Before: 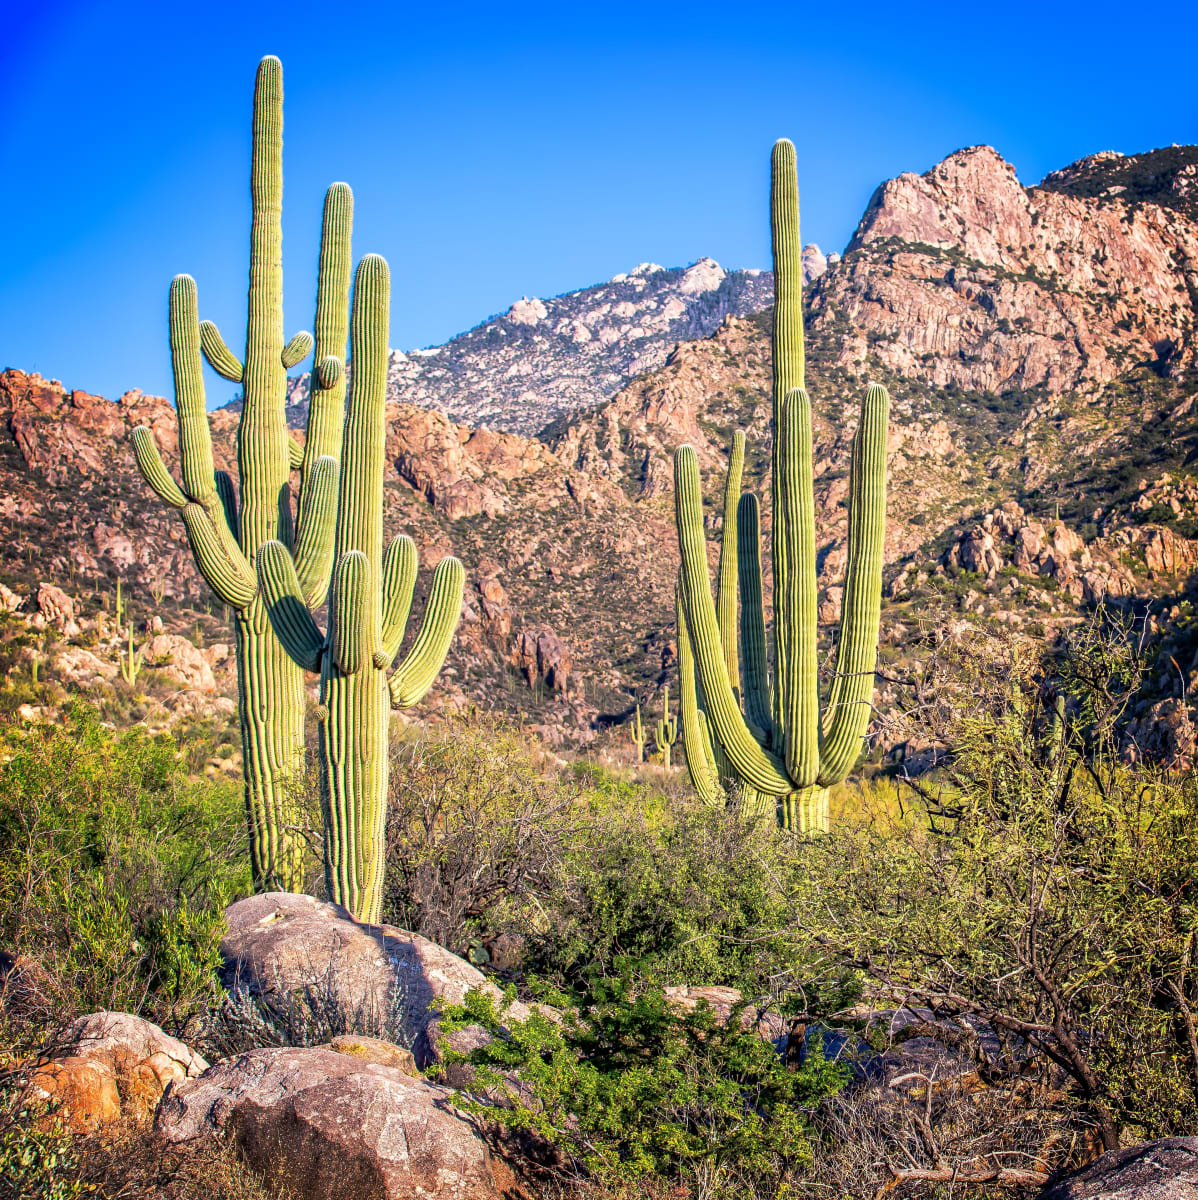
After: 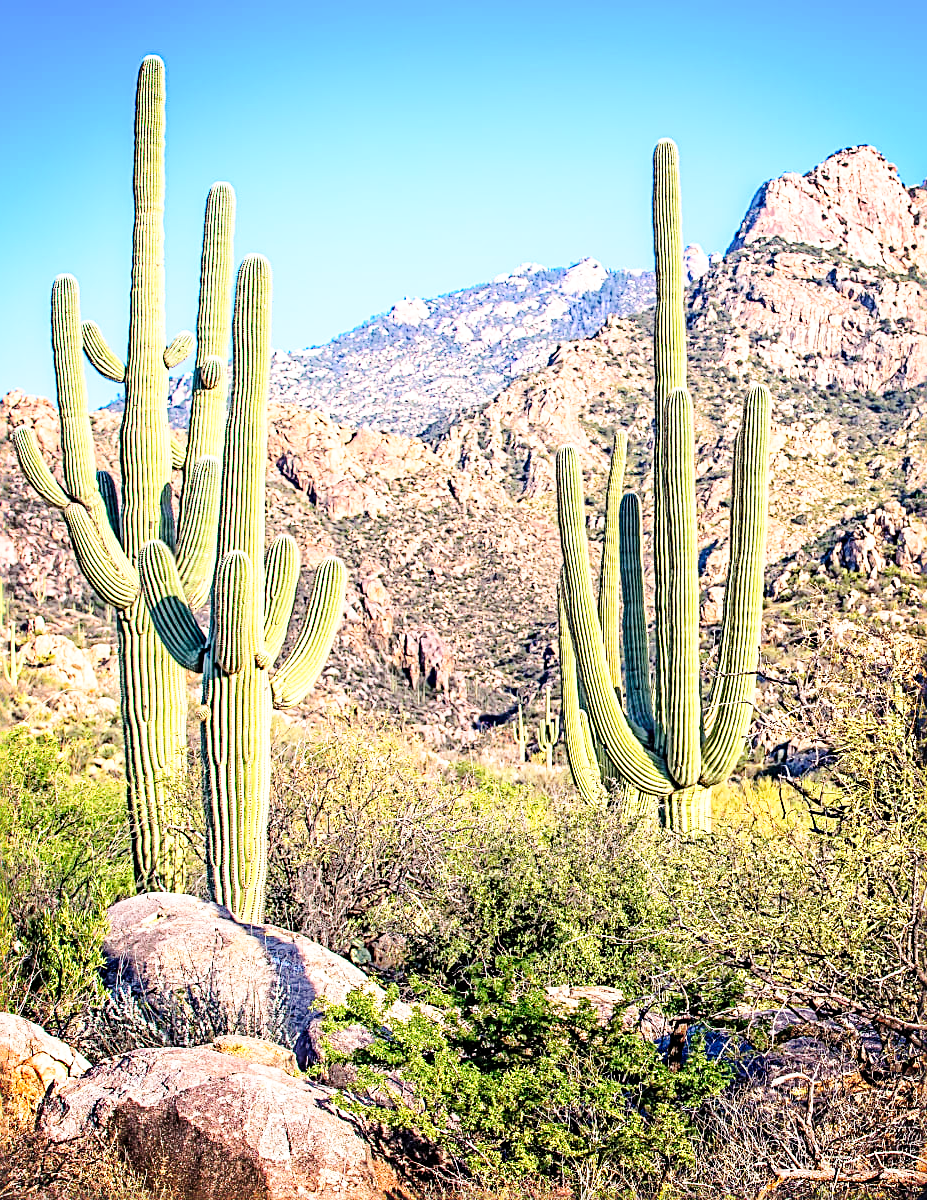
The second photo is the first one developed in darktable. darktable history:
exposure: exposure 0.3 EV, compensate highlight preservation false
crop: left 9.88%, right 12.664%
shadows and highlights: shadows -24.28, highlights 49.77, soften with gaussian
sharpen: radius 2.817, amount 0.715
base curve: curves: ch0 [(0, 0) (0.028, 0.03) (0.121, 0.232) (0.46, 0.748) (0.859, 0.968) (1, 1)], preserve colors none
